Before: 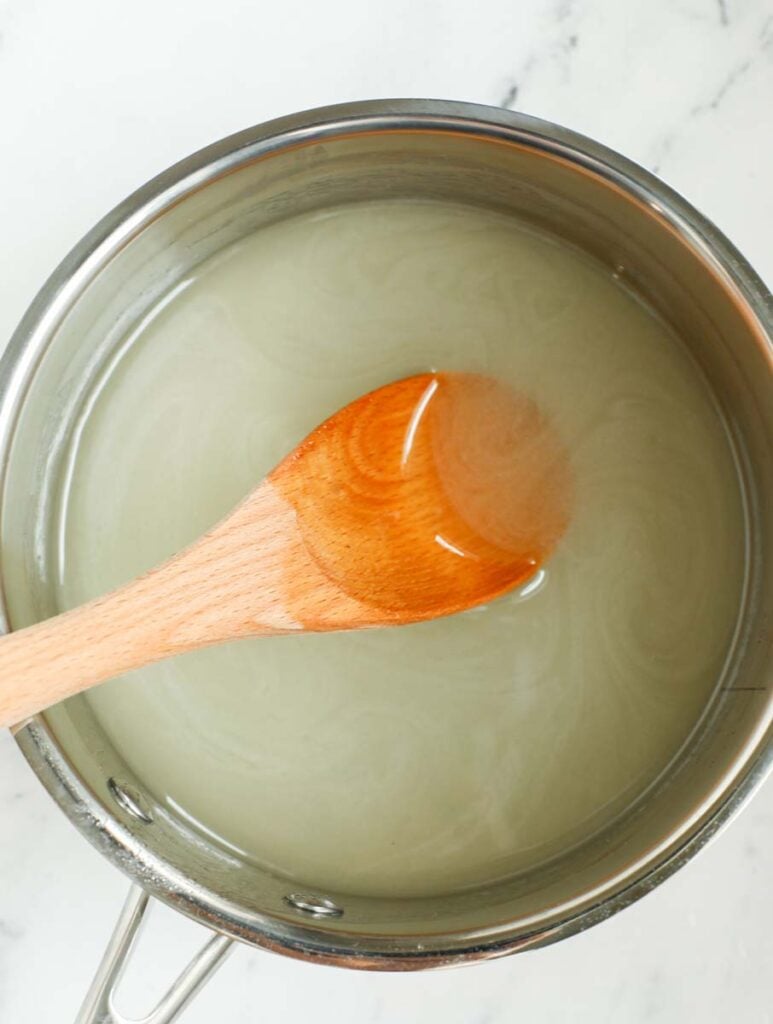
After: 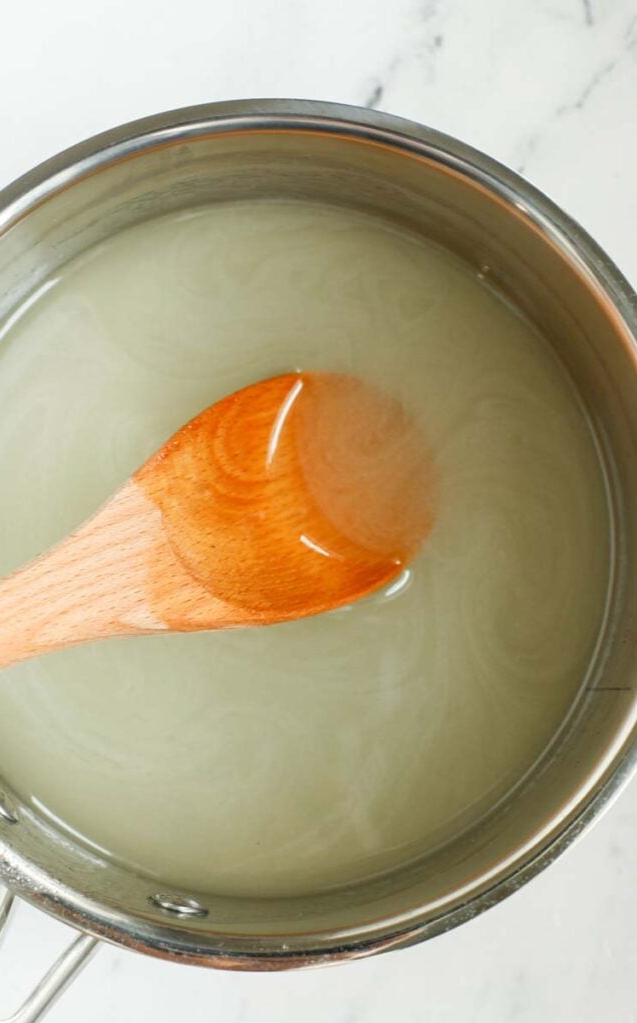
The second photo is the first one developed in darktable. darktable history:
crop: left 17.546%, bottom 0.031%
